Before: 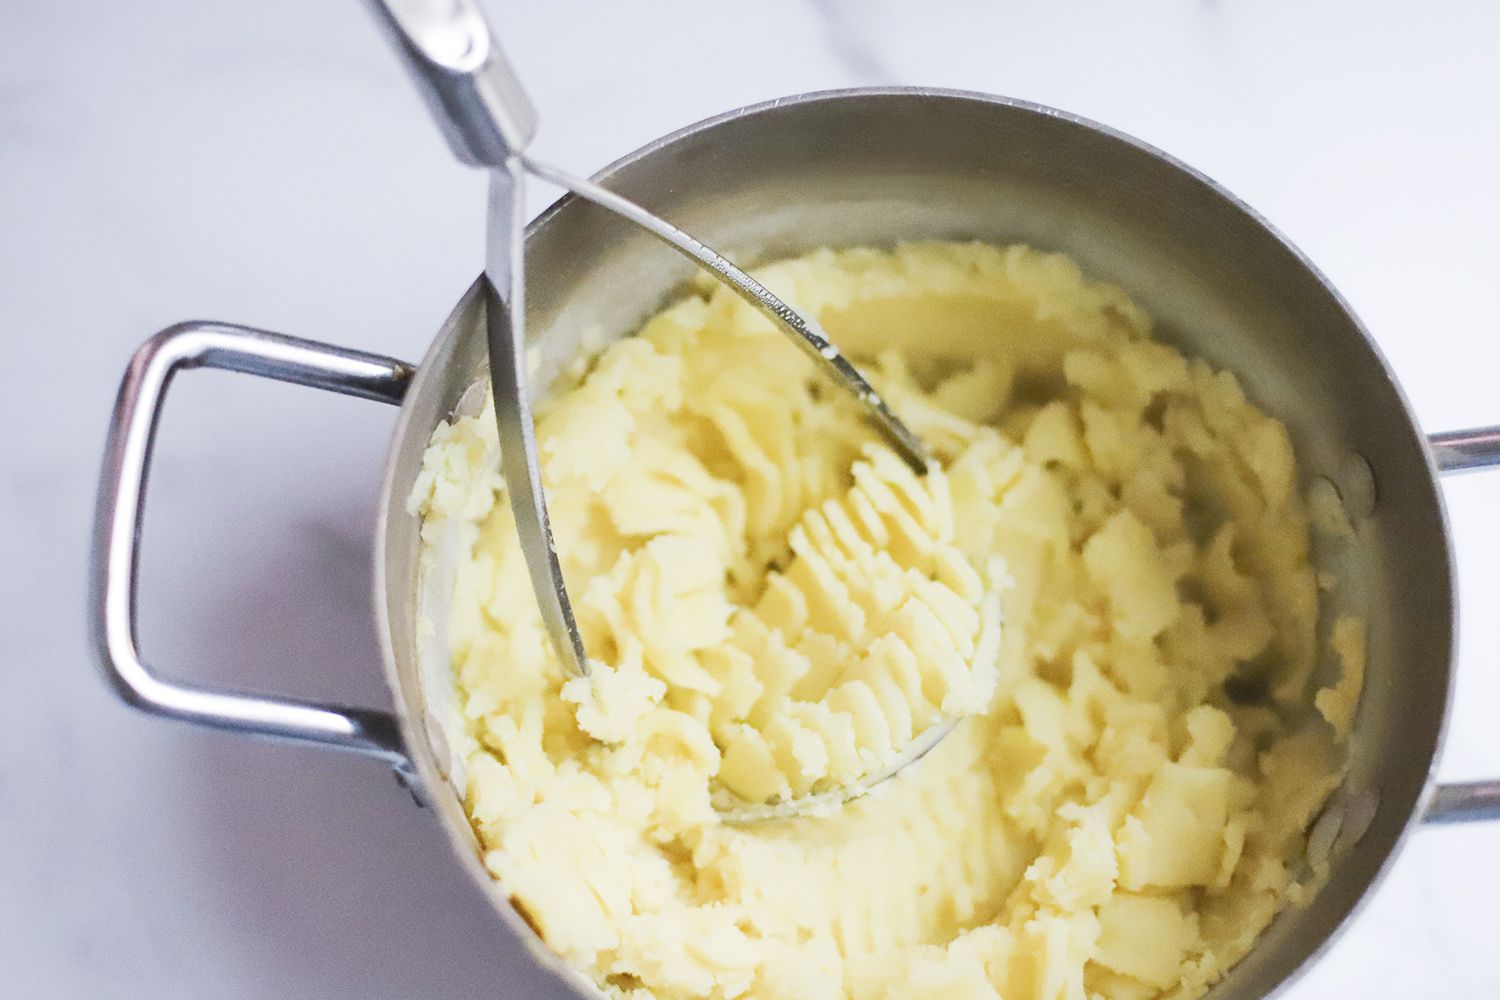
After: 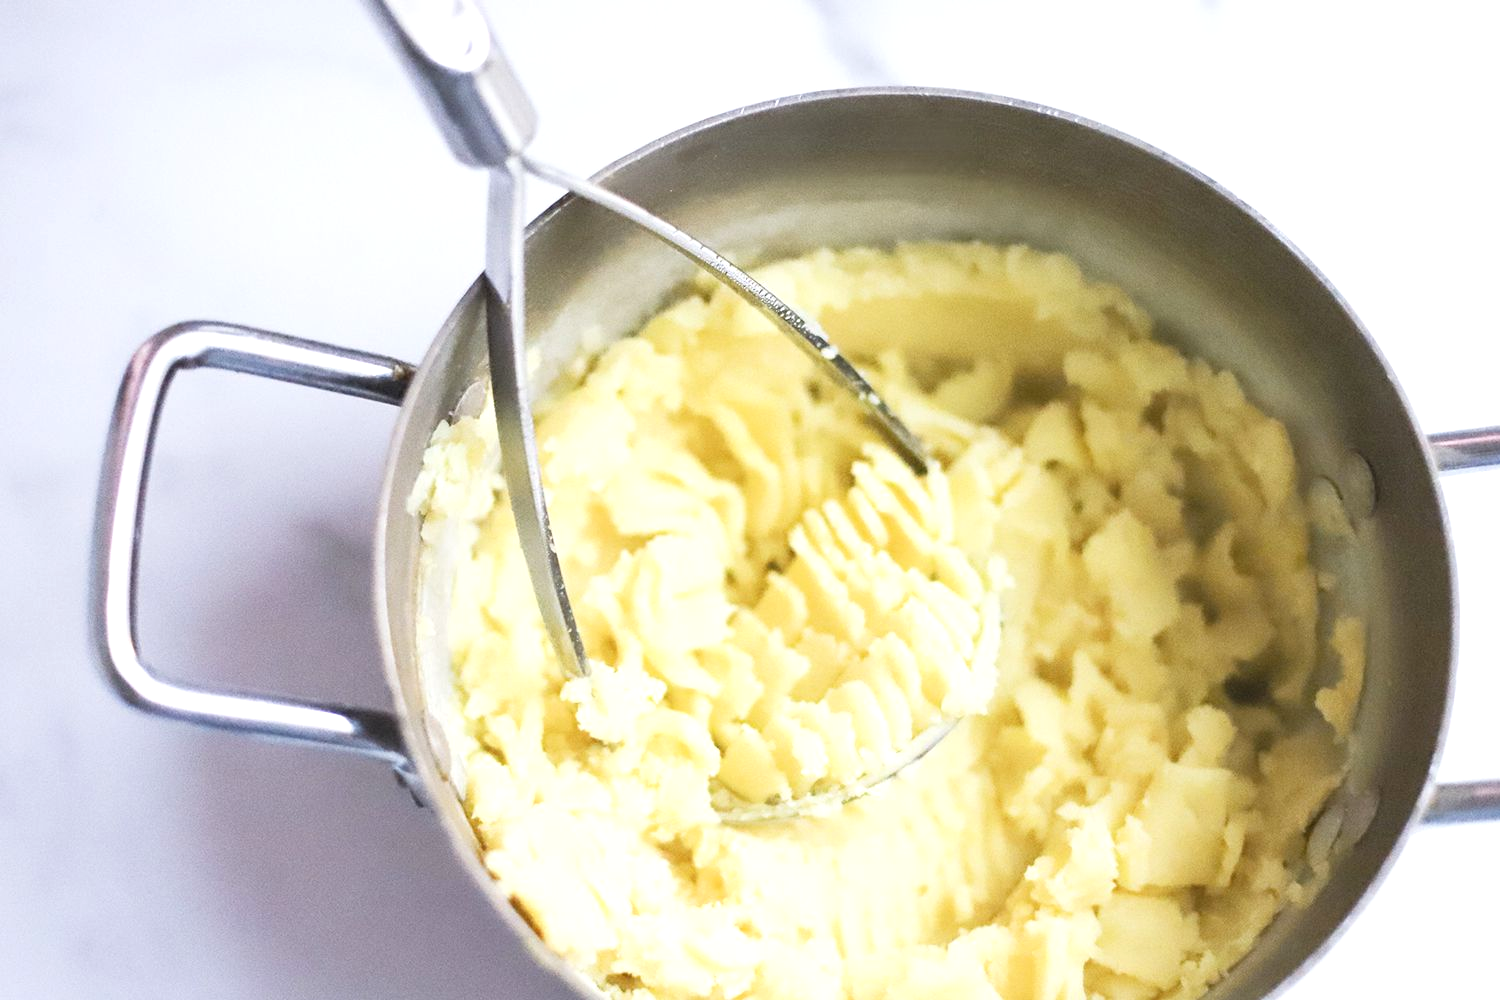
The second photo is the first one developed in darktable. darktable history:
tone equalizer: -8 EV -0.439 EV, -7 EV -0.405 EV, -6 EV -0.317 EV, -5 EV -0.186 EV, -3 EV 0.196 EV, -2 EV 0.337 EV, -1 EV 0.405 EV, +0 EV 0.431 EV
